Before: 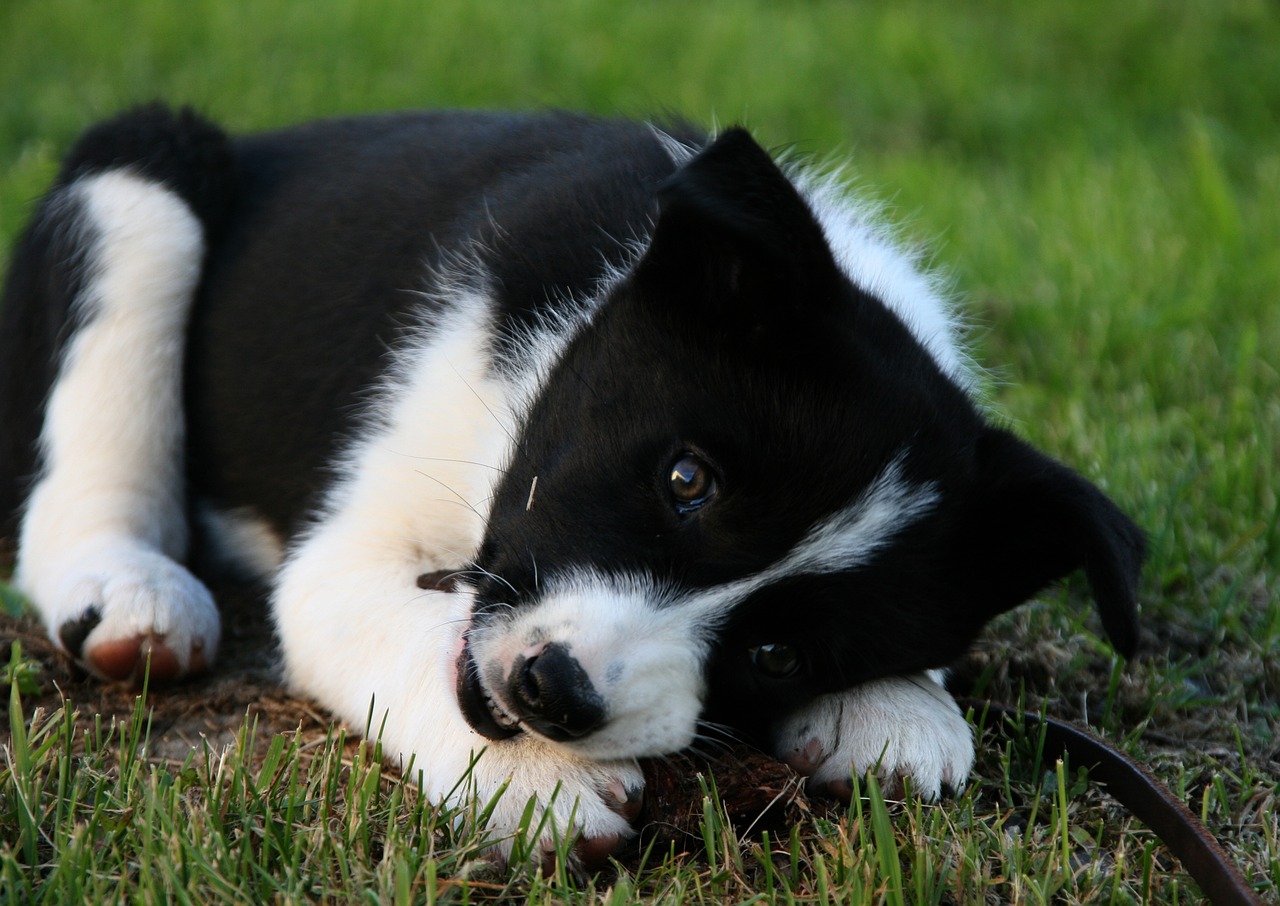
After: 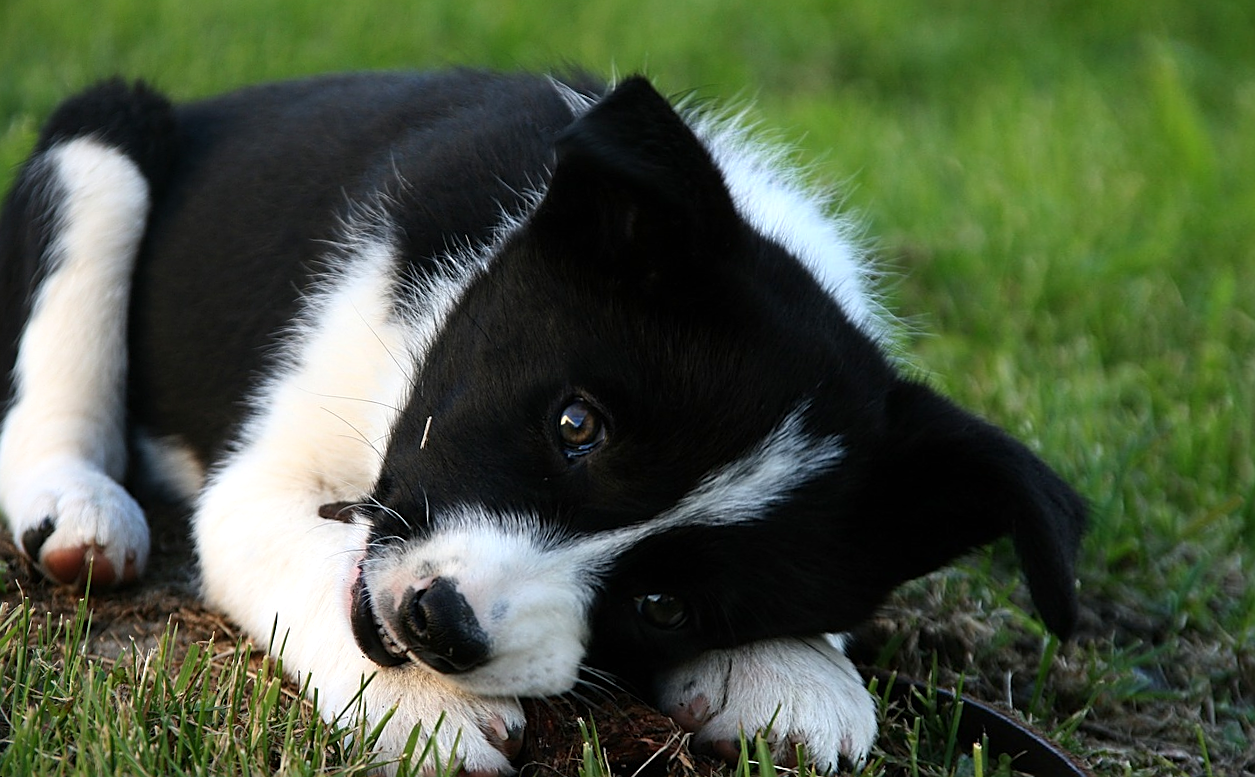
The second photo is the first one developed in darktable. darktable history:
rotate and perspective: rotation 1.69°, lens shift (vertical) -0.023, lens shift (horizontal) -0.291, crop left 0.025, crop right 0.988, crop top 0.092, crop bottom 0.842
exposure: exposure 0.258 EV, compensate highlight preservation false
sharpen: on, module defaults
